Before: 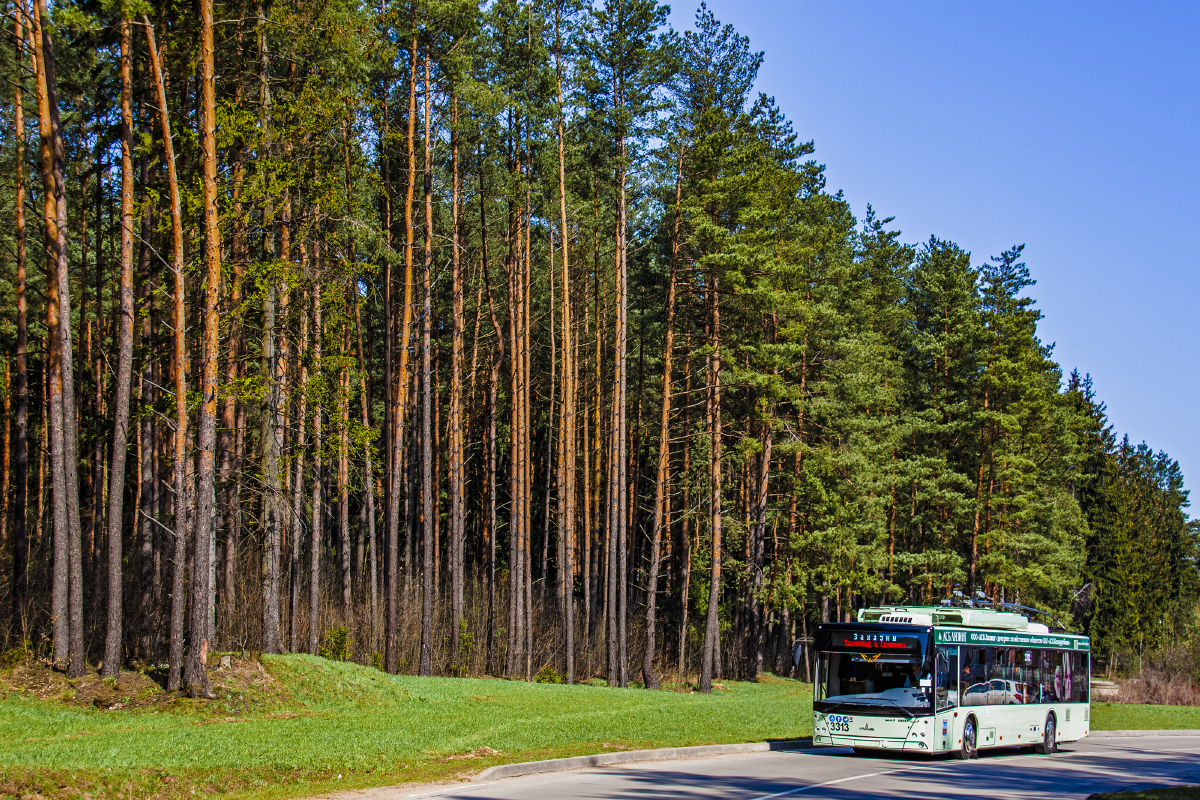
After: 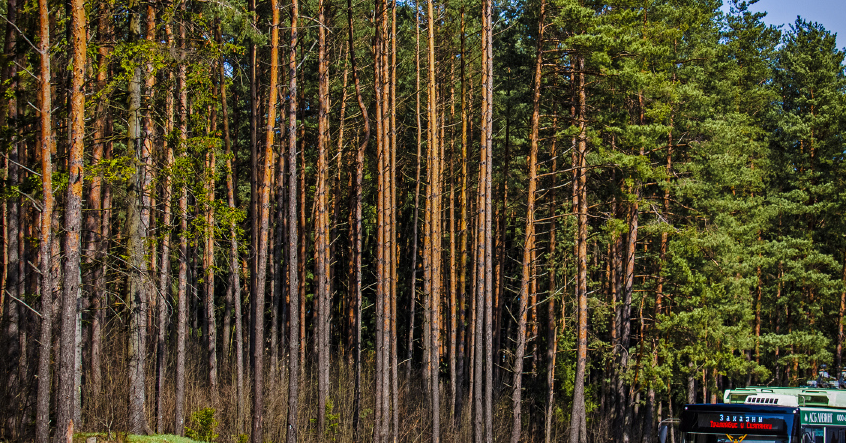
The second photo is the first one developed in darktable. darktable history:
crop: left 11.168%, top 27.412%, right 18.252%, bottom 17.162%
vignetting: fall-off radius 61.21%, saturation -0.029
